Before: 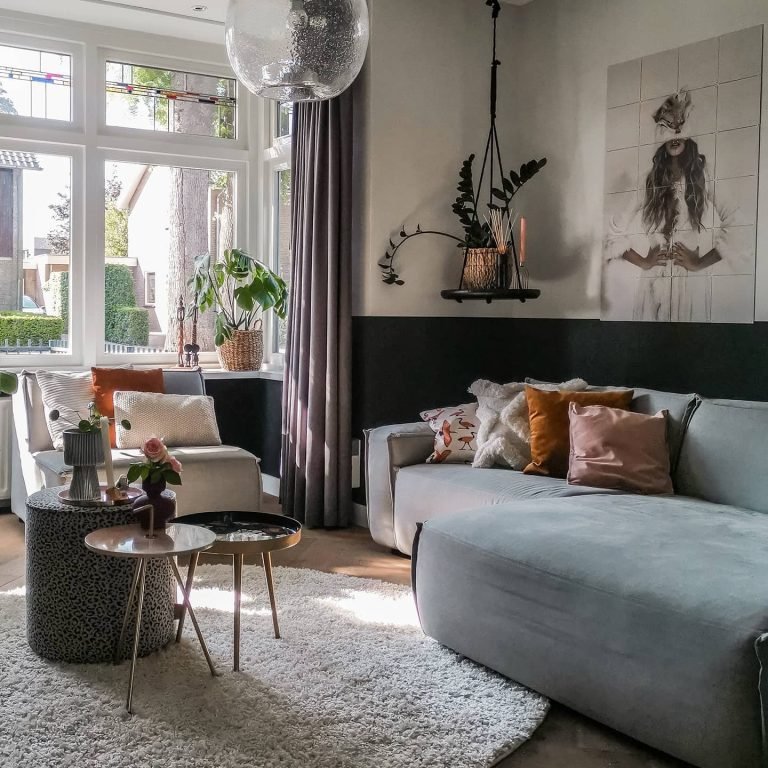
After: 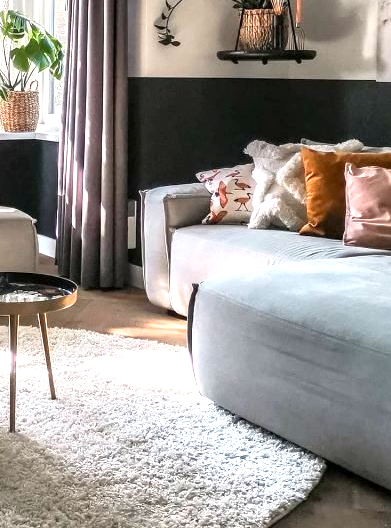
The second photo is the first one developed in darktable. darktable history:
exposure: black level correction 0.001, exposure 1.129 EV, compensate exposure bias true, compensate highlight preservation false
crop and rotate: left 29.237%, top 31.152%, right 19.807%
